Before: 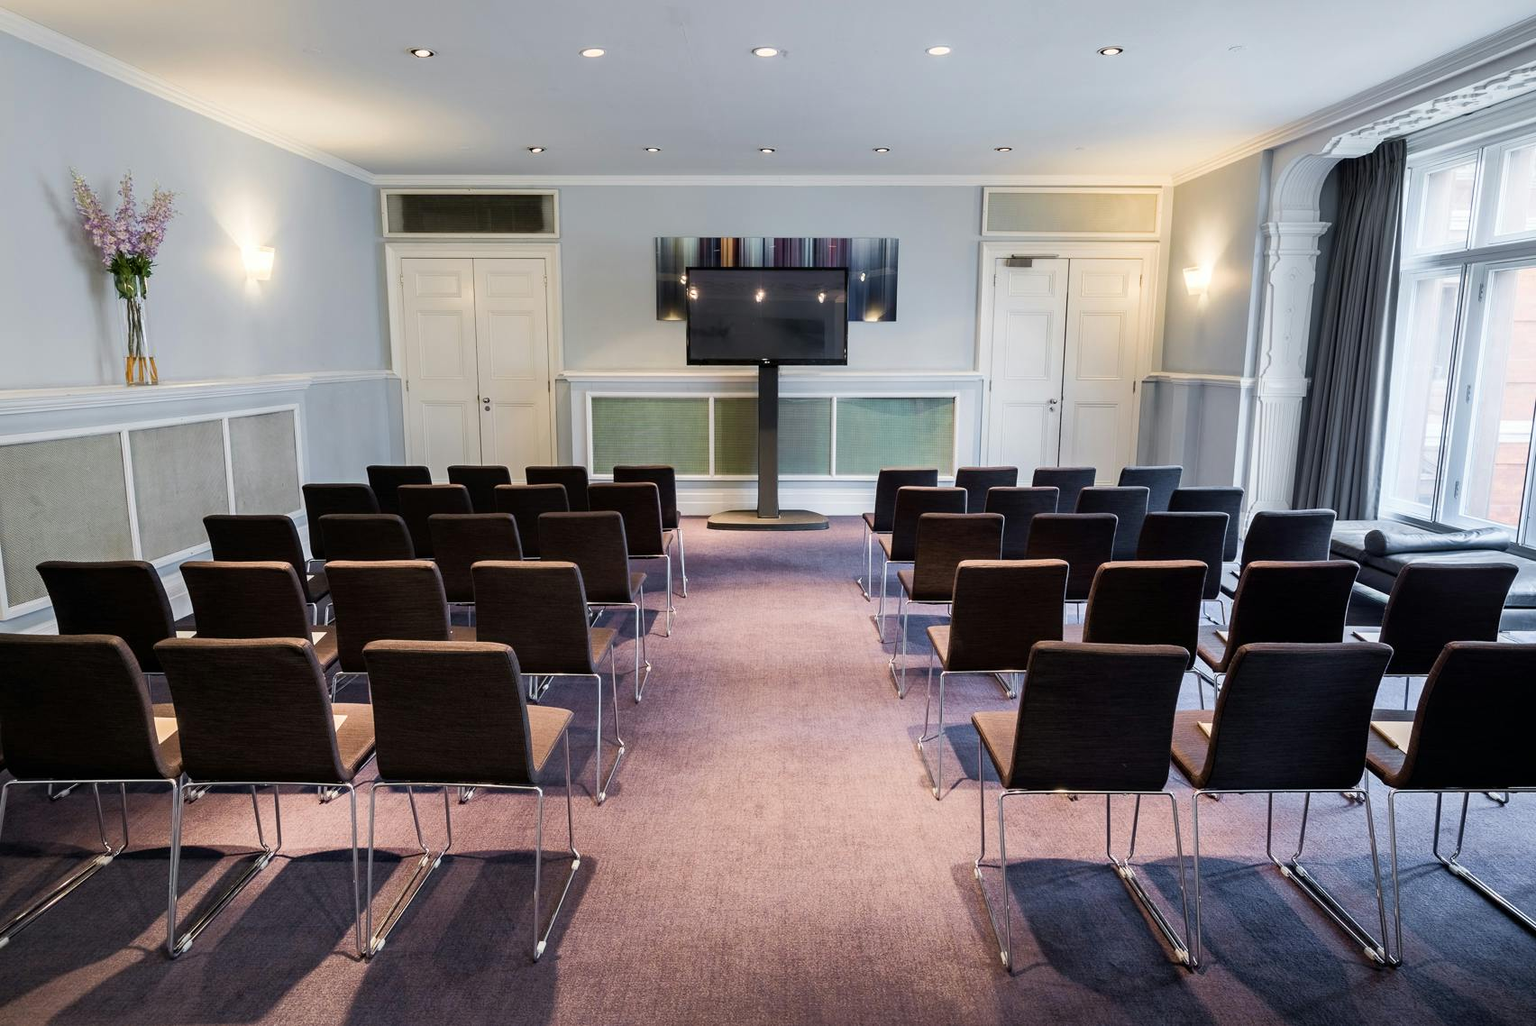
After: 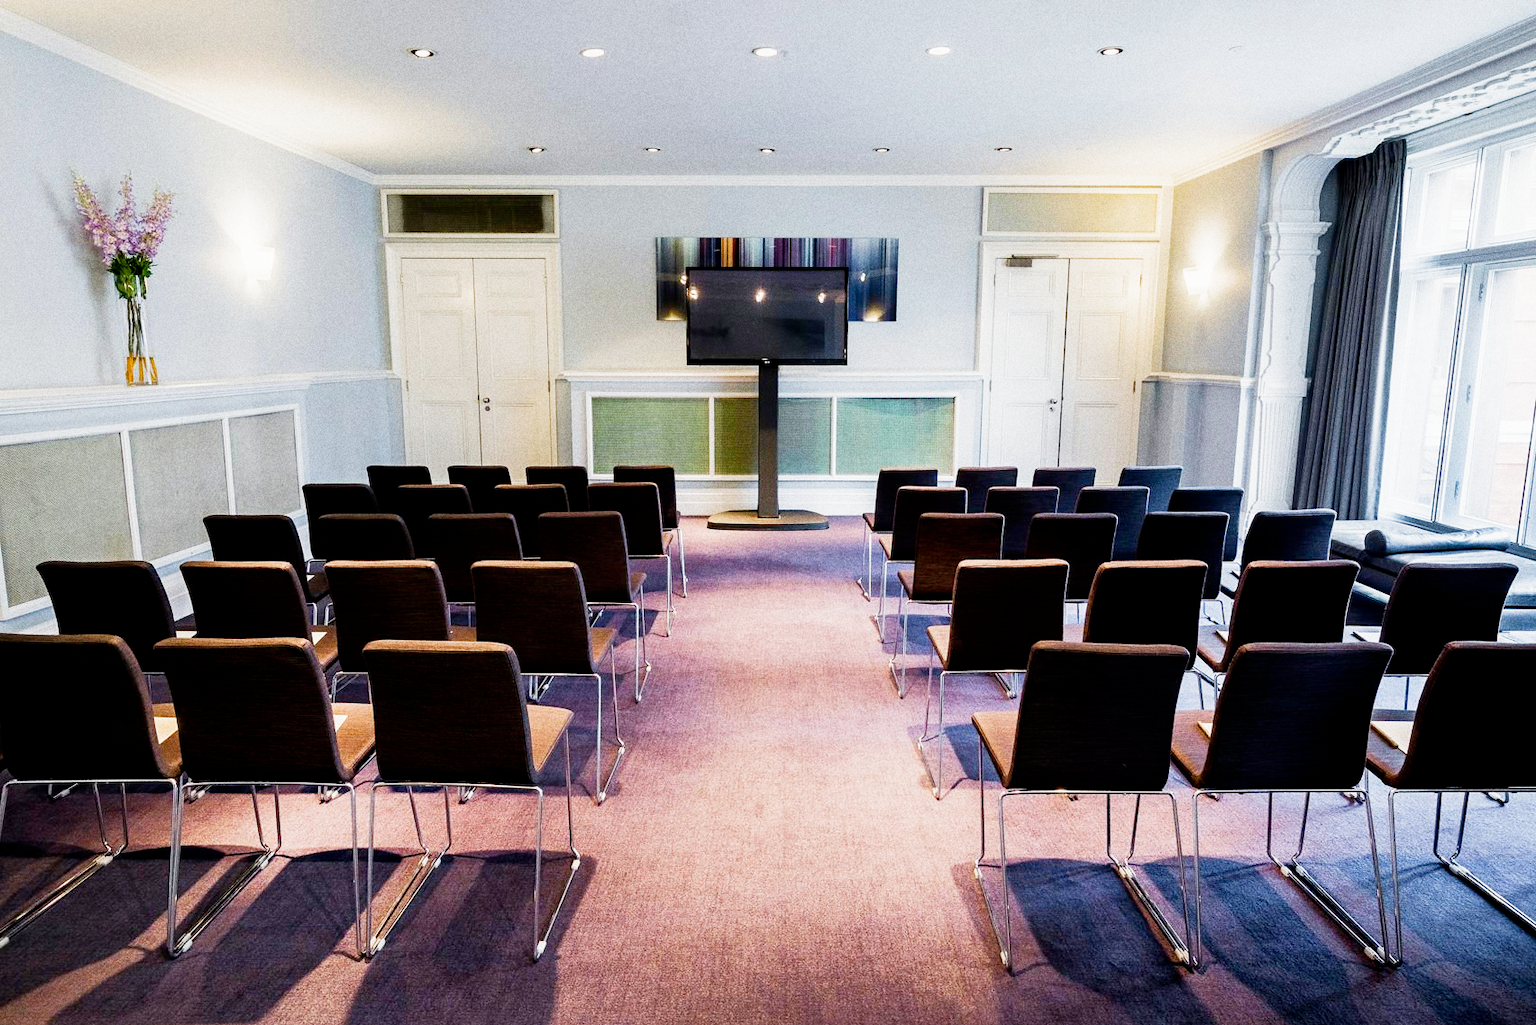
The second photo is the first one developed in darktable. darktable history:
grain: coarseness 11.82 ISO, strength 36.67%, mid-tones bias 74.17%
color balance rgb: perceptual saturation grading › global saturation 25%, global vibrance 20%
filmic rgb: middle gray luminance 12.74%, black relative exposure -10.13 EV, white relative exposure 3.47 EV, threshold 6 EV, target black luminance 0%, hardness 5.74, latitude 44.69%, contrast 1.221, highlights saturation mix 5%, shadows ↔ highlights balance 26.78%, add noise in highlights 0, preserve chrominance no, color science v3 (2019), use custom middle-gray values true, iterations of high-quality reconstruction 0, contrast in highlights soft, enable highlight reconstruction true
